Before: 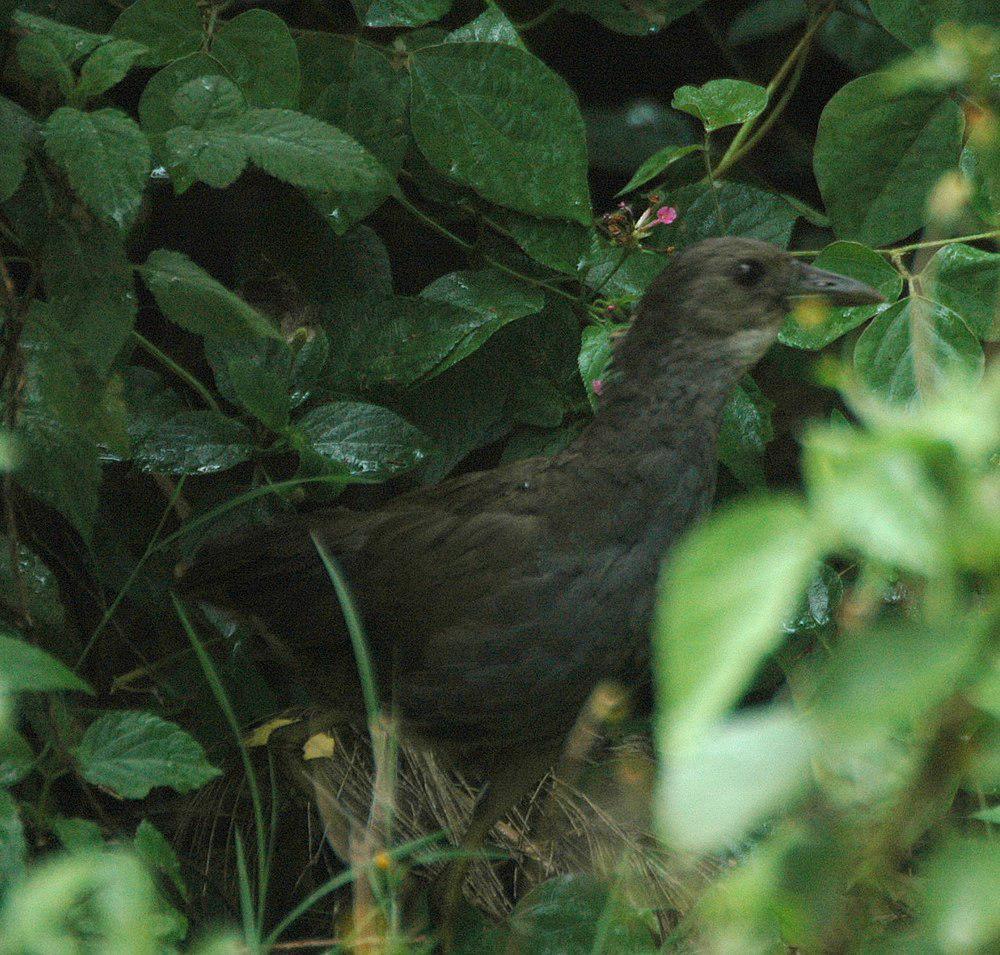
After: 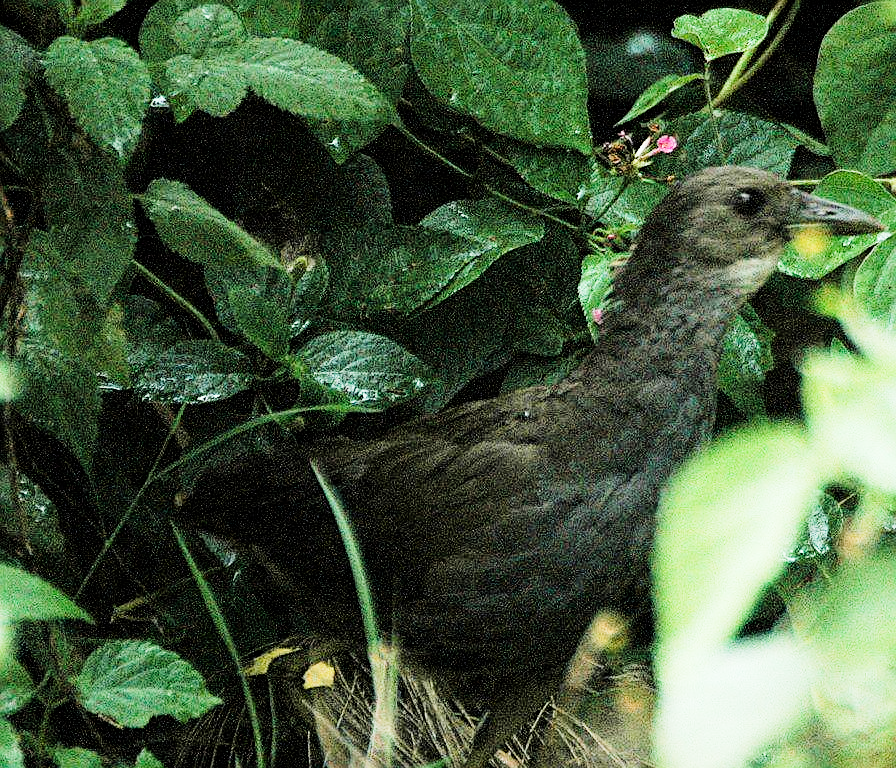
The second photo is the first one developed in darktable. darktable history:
crop: top 7.493%, right 9.708%, bottom 11.988%
exposure: black level correction 0, exposure 1.011 EV, compensate highlight preservation false
sharpen: on, module defaults
tone curve: curves: ch0 [(0, 0) (0.004, 0.001) (0.02, 0.008) (0.218, 0.218) (0.664, 0.774) (0.832, 0.914) (1, 1)], preserve colors none
tone equalizer: on, module defaults
filmic rgb: black relative exposure -5.04 EV, white relative exposure 3.97 EV, hardness 2.88, contrast 1.297, highlights saturation mix -30.71%
